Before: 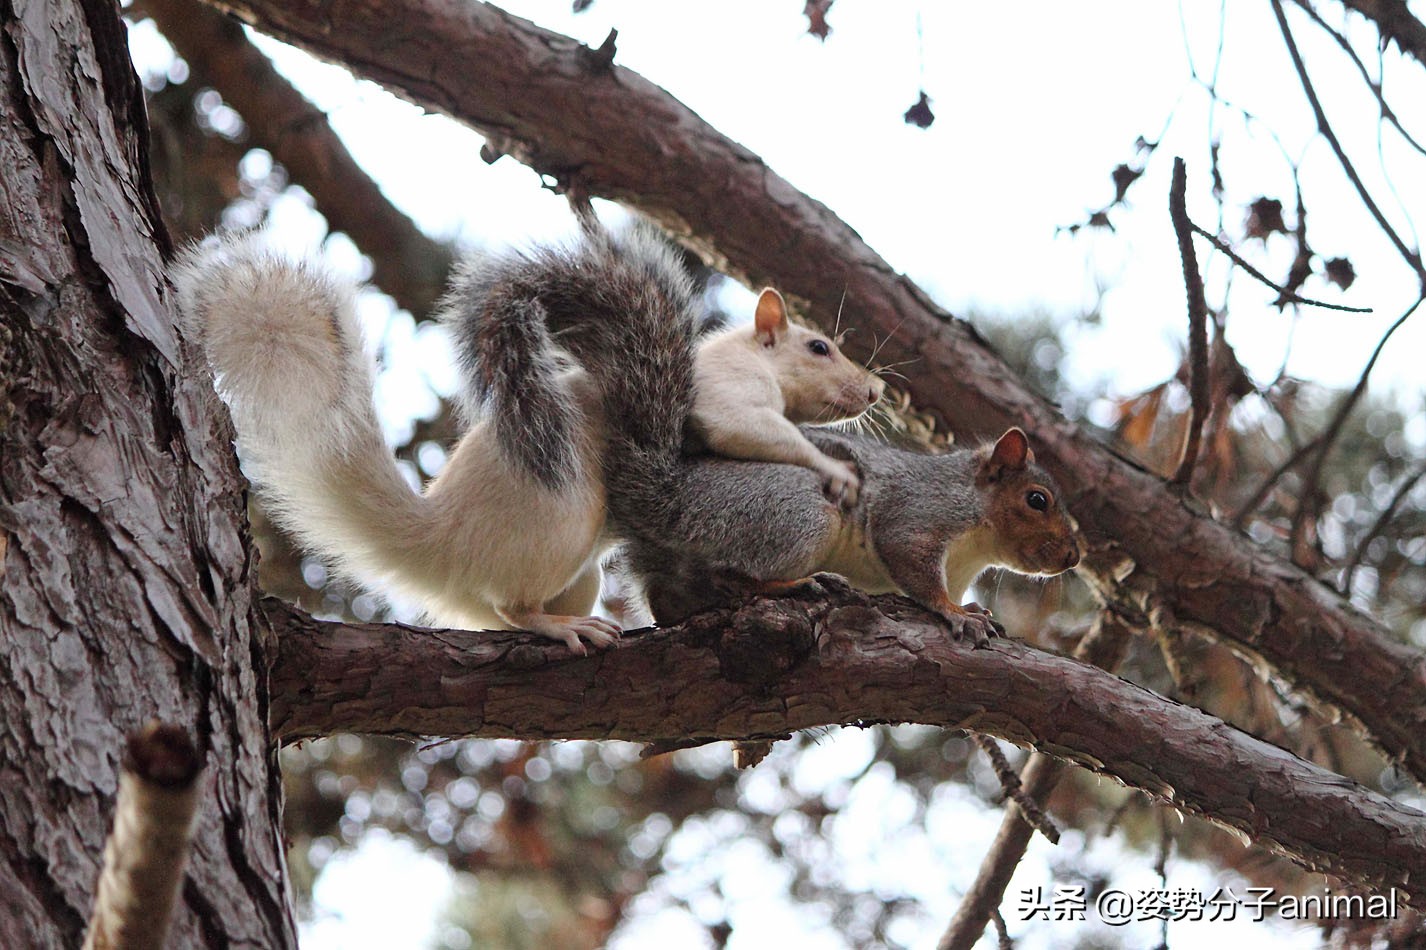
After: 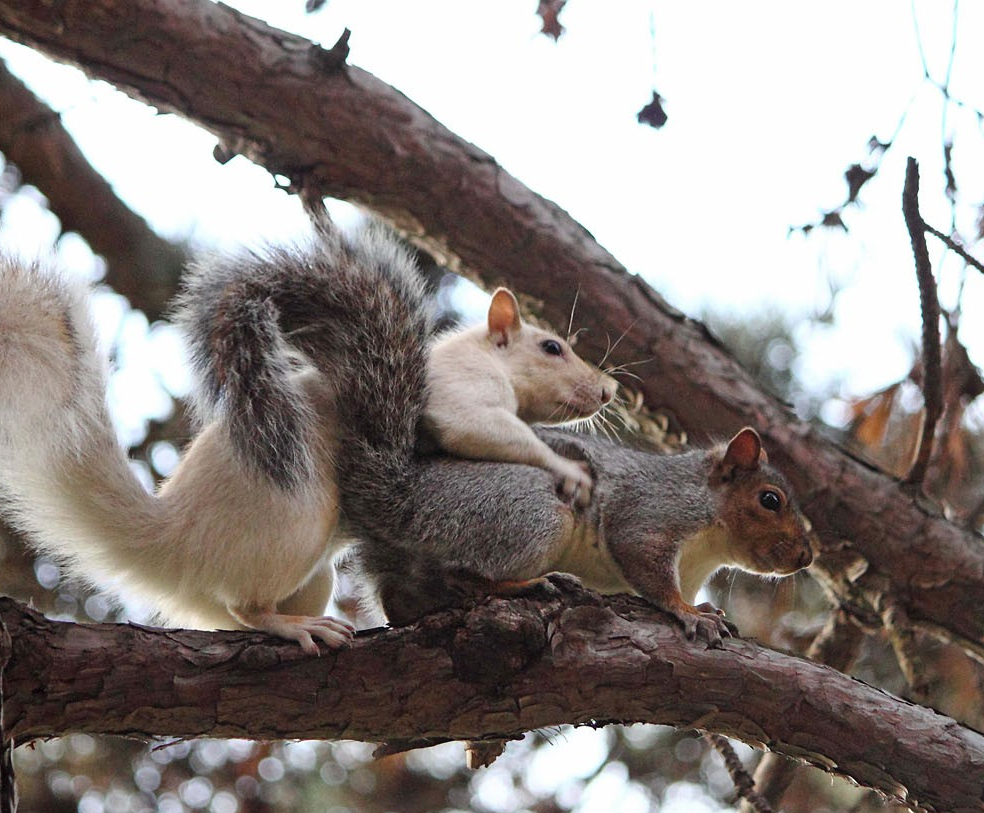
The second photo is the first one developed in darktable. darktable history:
crop: left 18.756%, right 12.191%, bottom 14.324%
